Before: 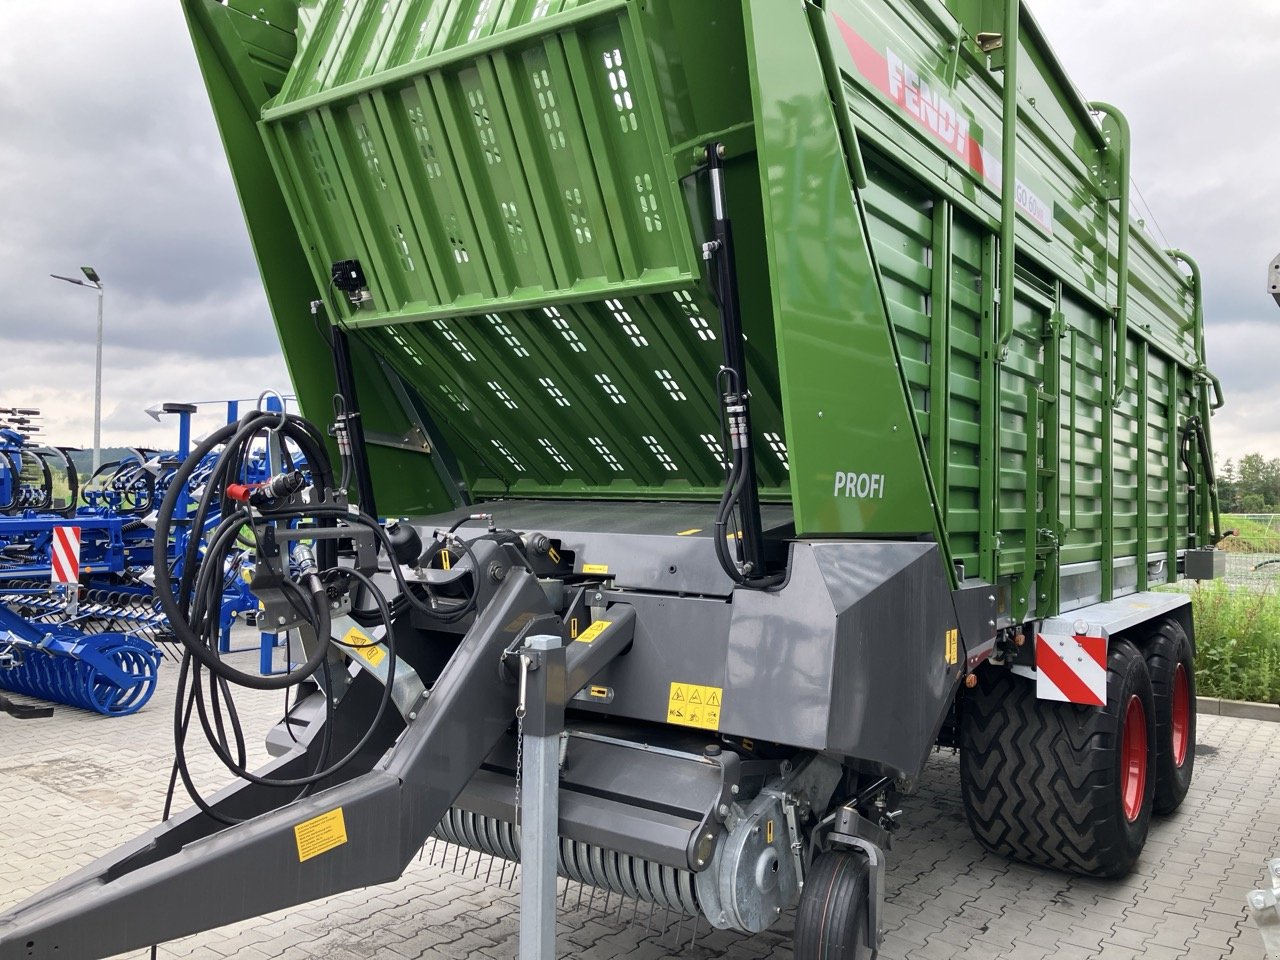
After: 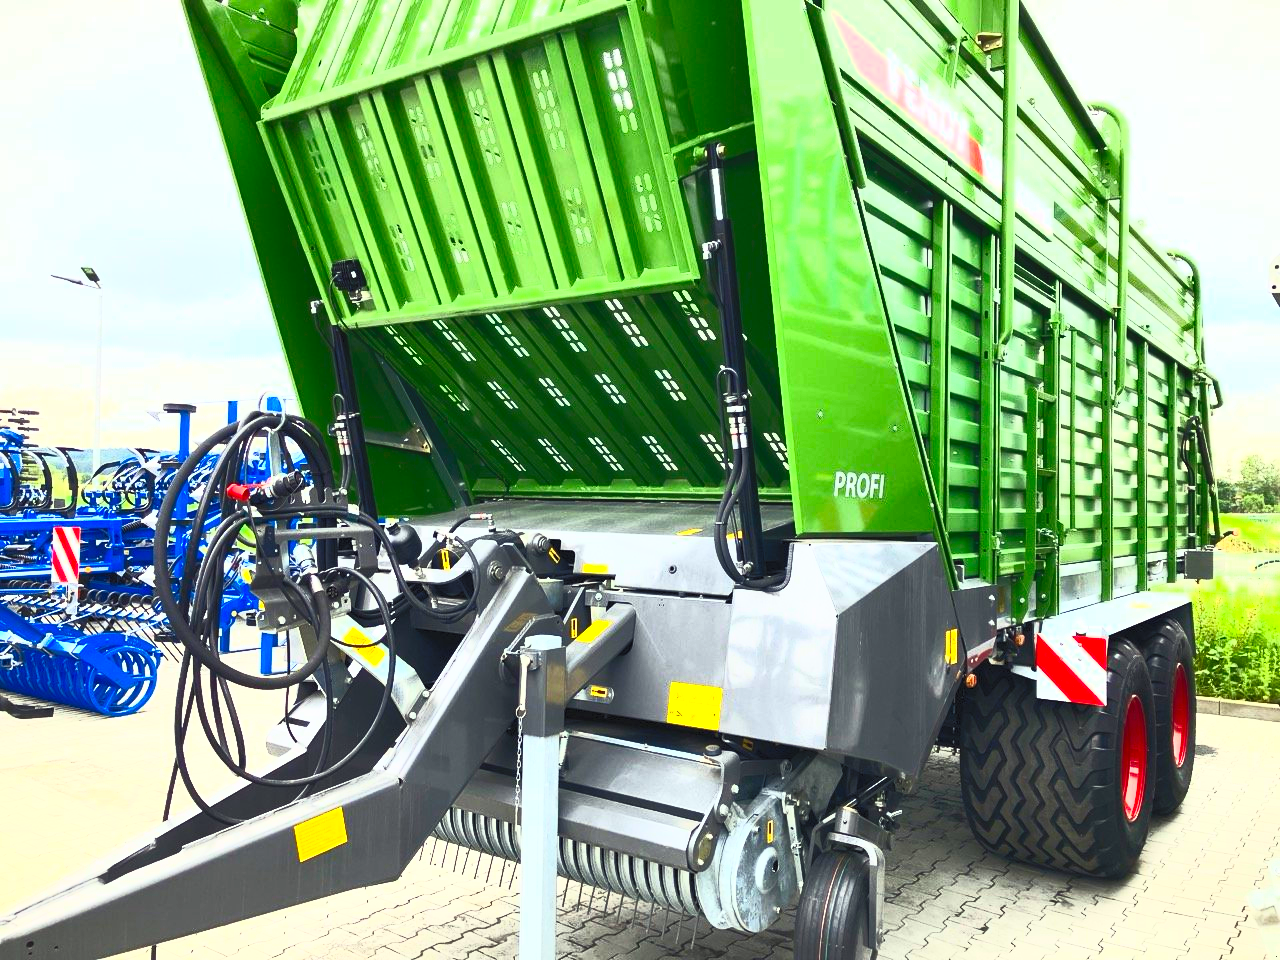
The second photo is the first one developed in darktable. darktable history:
contrast brightness saturation: contrast 1, brightness 1, saturation 1
color correction: highlights a* -4.28, highlights b* 6.53
